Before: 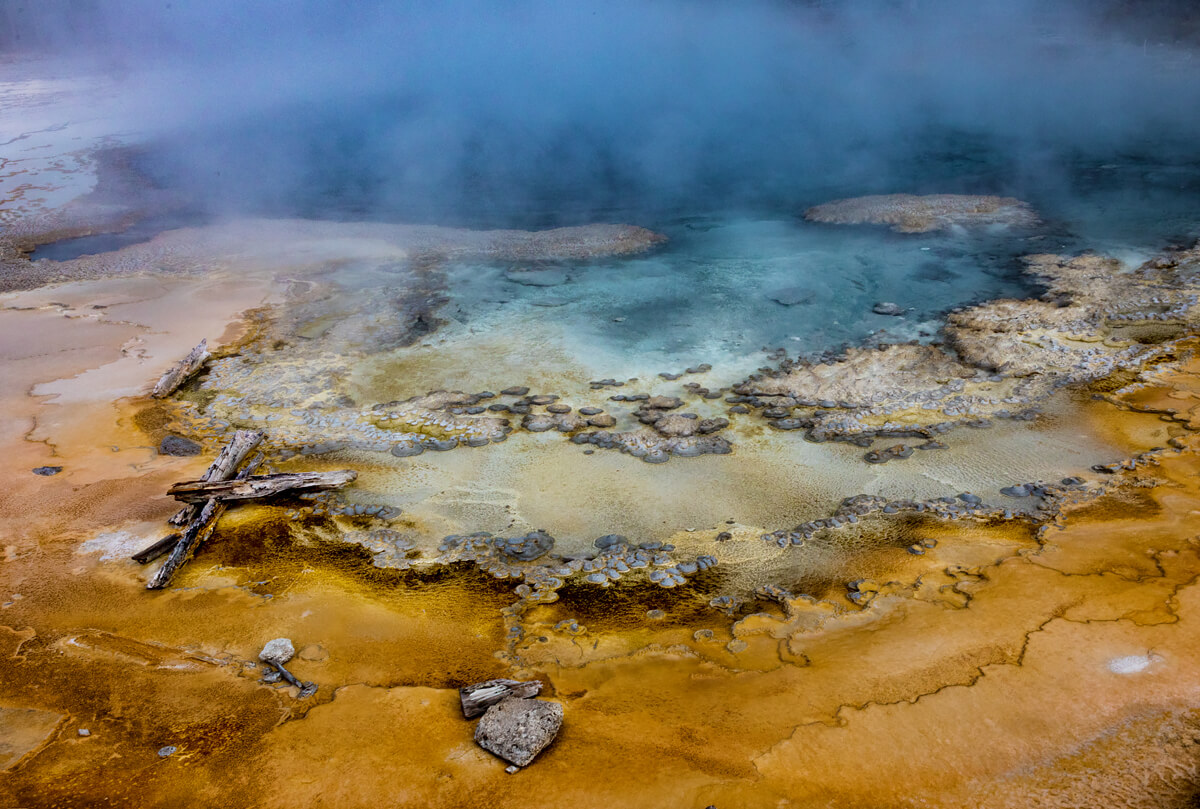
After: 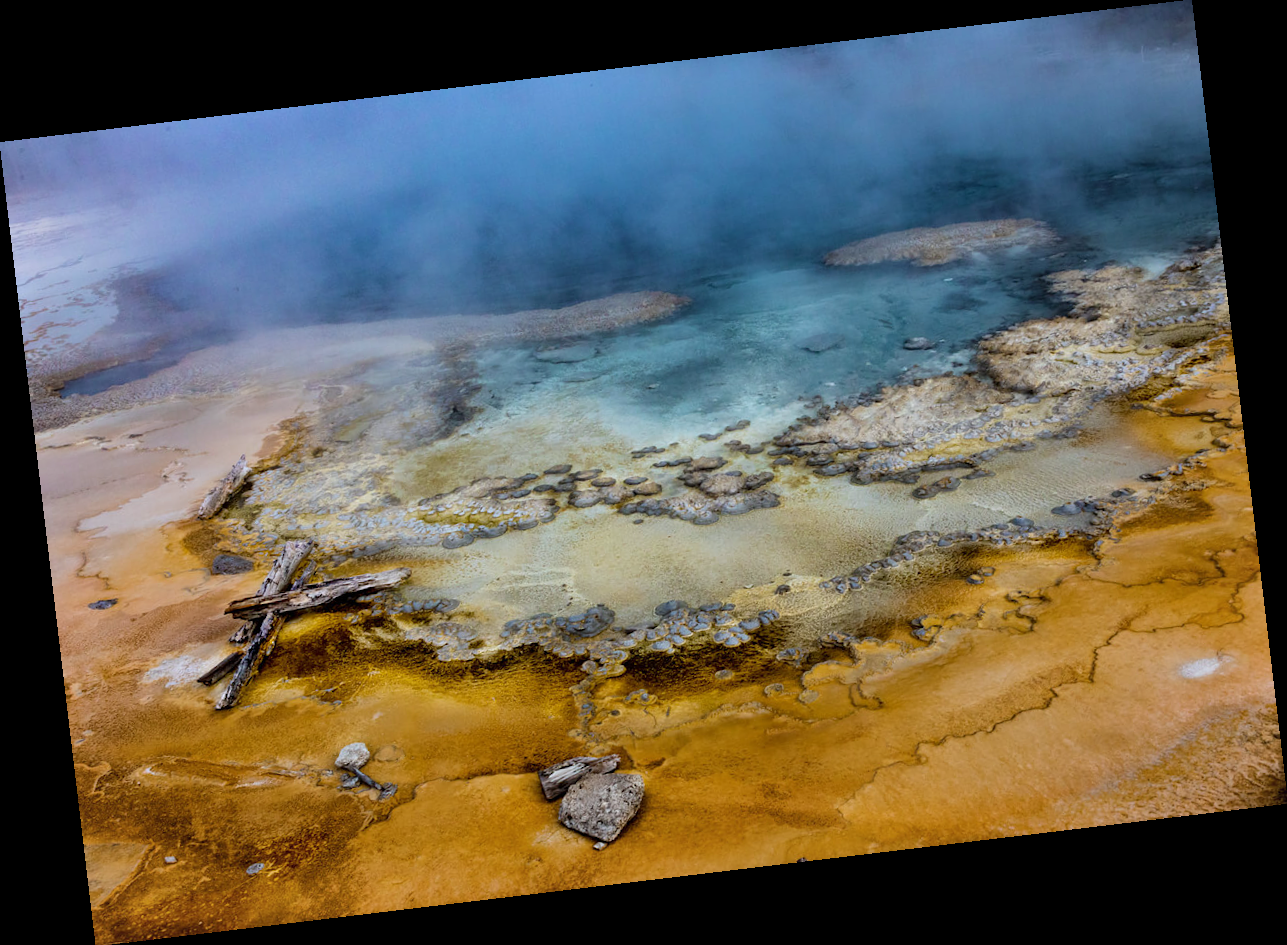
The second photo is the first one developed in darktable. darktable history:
white balance: red 0.986, blue 1.01
rotate and perspective: rotation -6.83°, automatic cropping off
shadows and highlights: shadows 32, highlights -32, soften with gaussian
